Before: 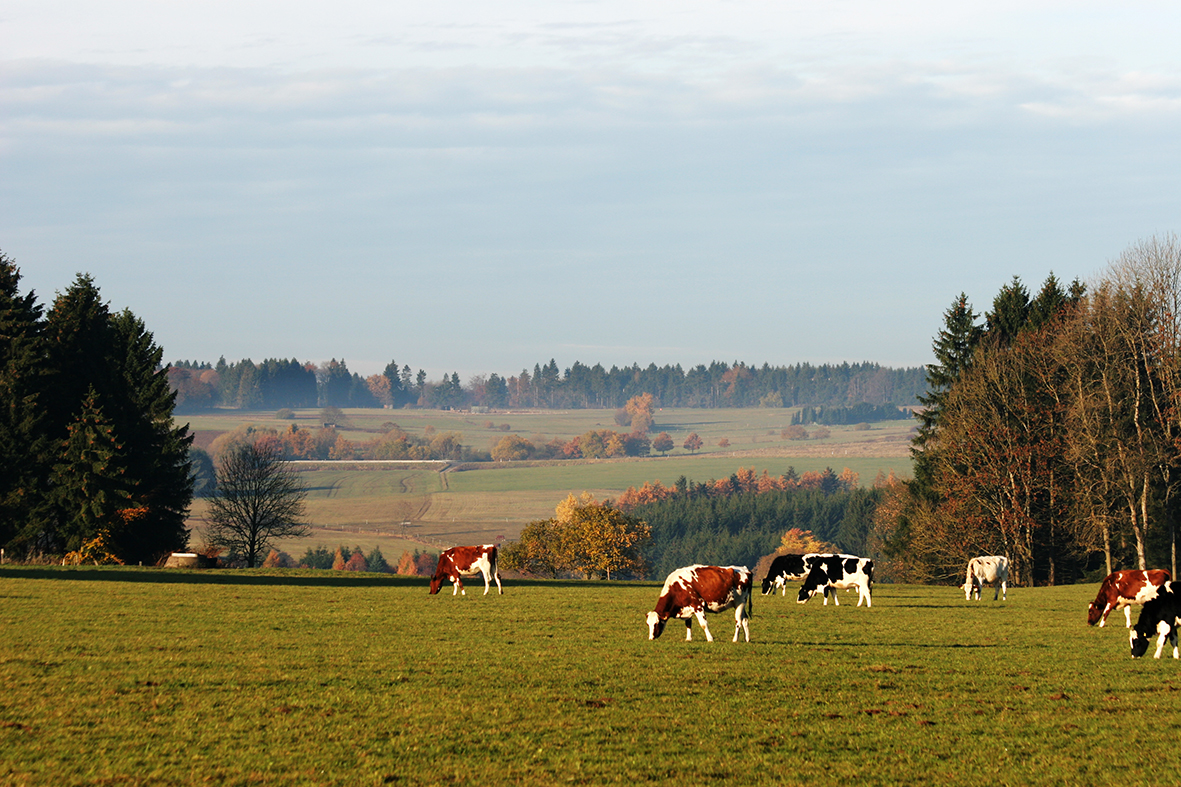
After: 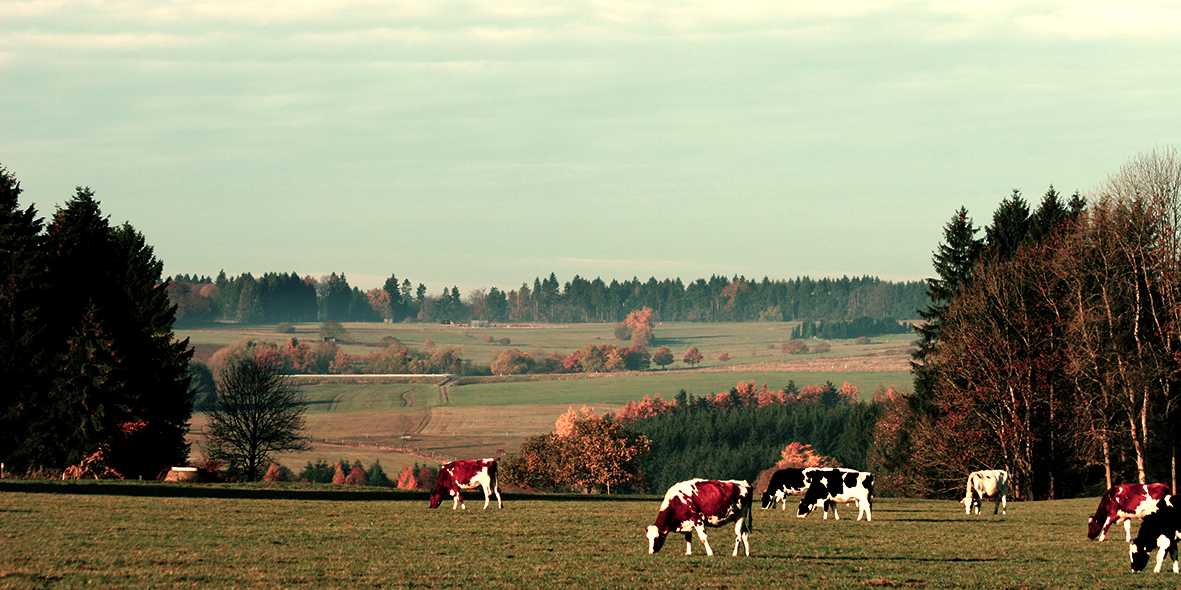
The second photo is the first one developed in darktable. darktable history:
crop: top 11.038%, bottom 13.962%
color balance: mode lift, gamma, gain (sRGB), lift [1.014, 0.966, 0.918, 0.87], gamma [0.86, 0.734, 0.918, 0.976], gain [1.063, 1.13, 1.063, 0.86]
color contrast: blue-yellow contrast 0.62
